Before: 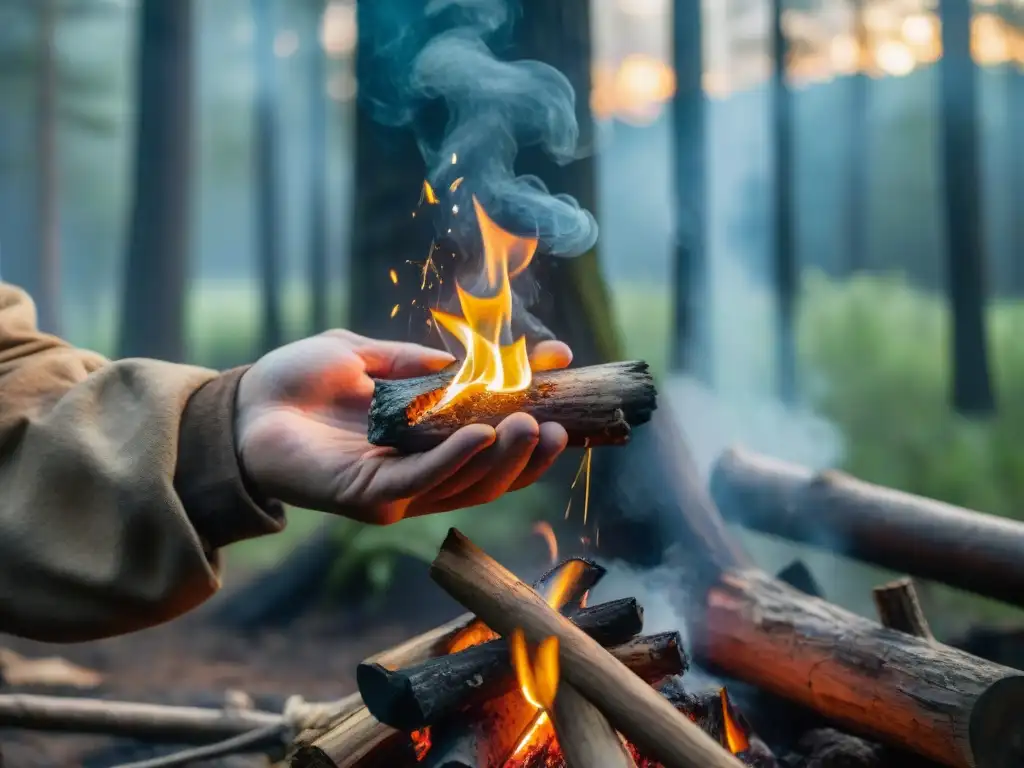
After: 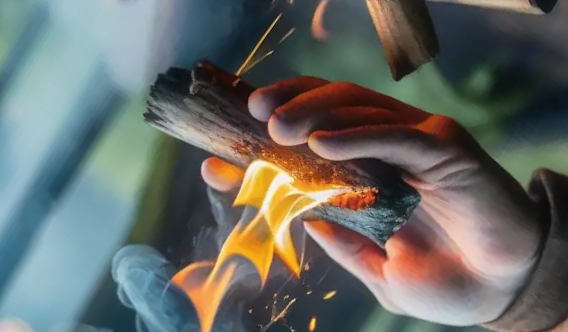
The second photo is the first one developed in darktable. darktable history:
crop and rotate: angle 148.11°, left 9.226%, top 15.569%, right 4.561%, bottom 17.175%
haze removal: strength -0.107, compatibility mode true, adaptive false
